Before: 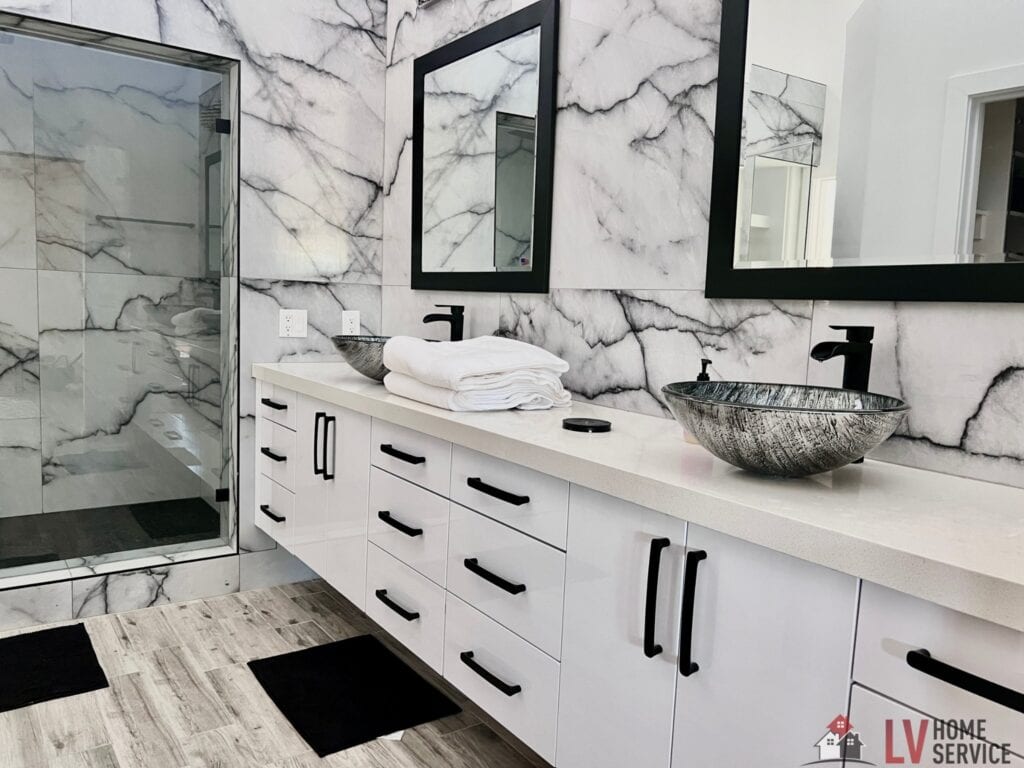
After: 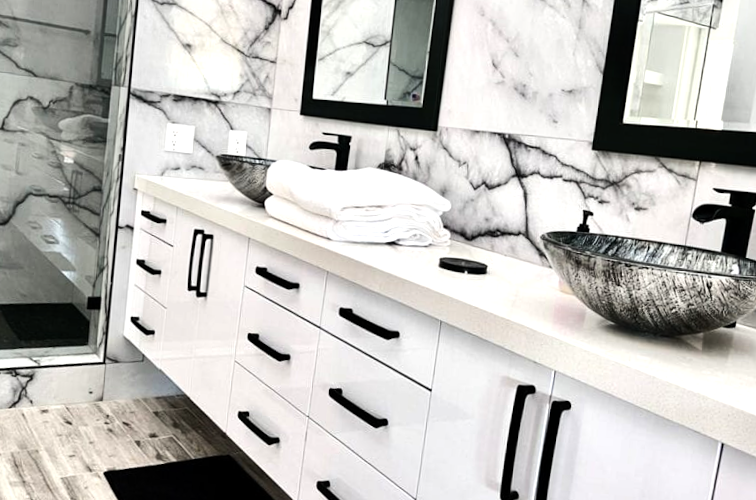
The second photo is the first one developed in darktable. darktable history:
tone equalizer: -8 EV -0.75 EV, -7 EV -0.7 EV, -6 EV -0.6 EV, -5 EV -0.4 EV, -3 EV 0.4 EV, -2 EV 0.6 EV, -1 EV 0.7 EV, +0 EV 0.75 EV, edges refinement/feathering 500, mask exposure compensation -1.57 EV, preserve details no
crop and rotate: angle -3.37°, left 9.79%, top 20.73%, right 12.42%, bottom 11.82%
rotate and perspective: rotation 1.72°, automatic cropping off
